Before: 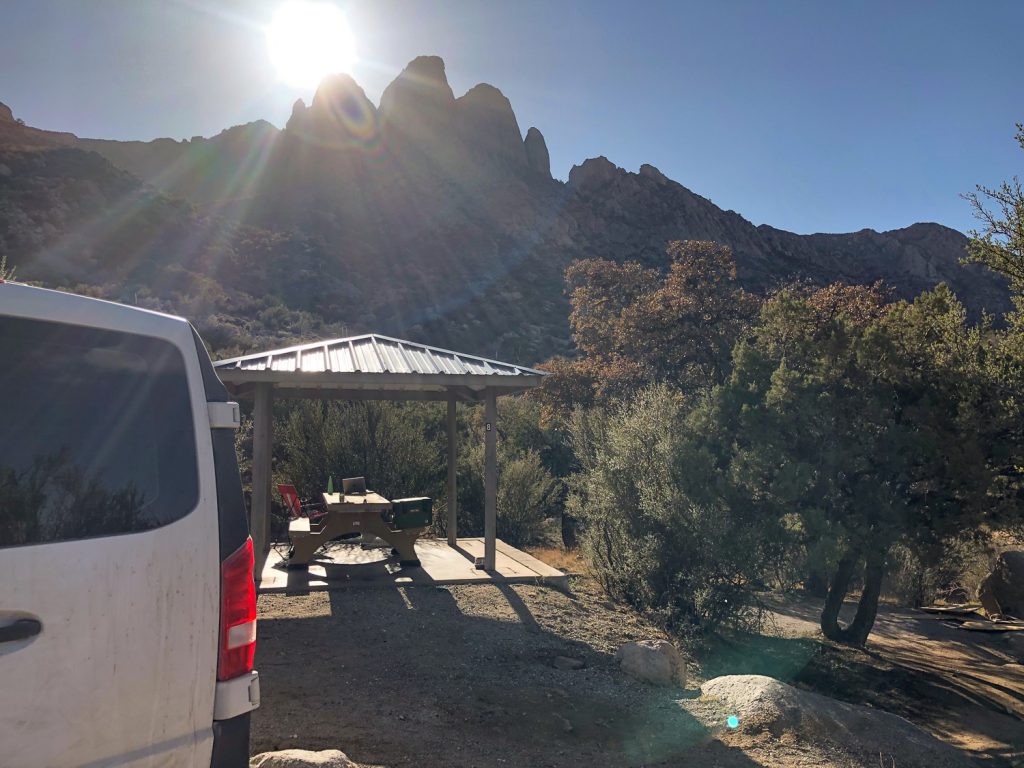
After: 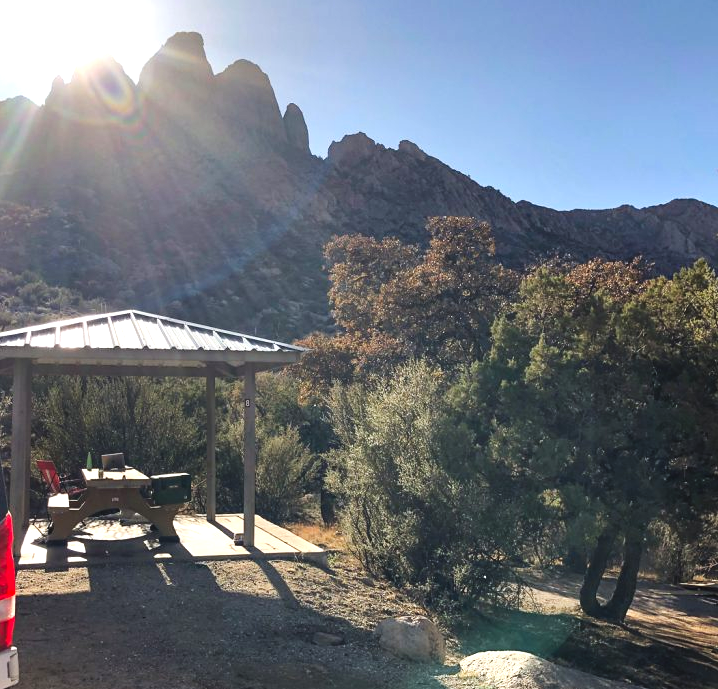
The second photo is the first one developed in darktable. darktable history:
crop and rotate: left 23.561%, top 3.137%, right 6.243%, bottom 7.07%
exposure: black level correction 0, exposure 0.699 EV, compensate highlight preservation false
tone curve: curves: ch0 [(0, 0.032) (0.181, 0.152) (0.751, 0.762) (1, 1)], preserve colors none
